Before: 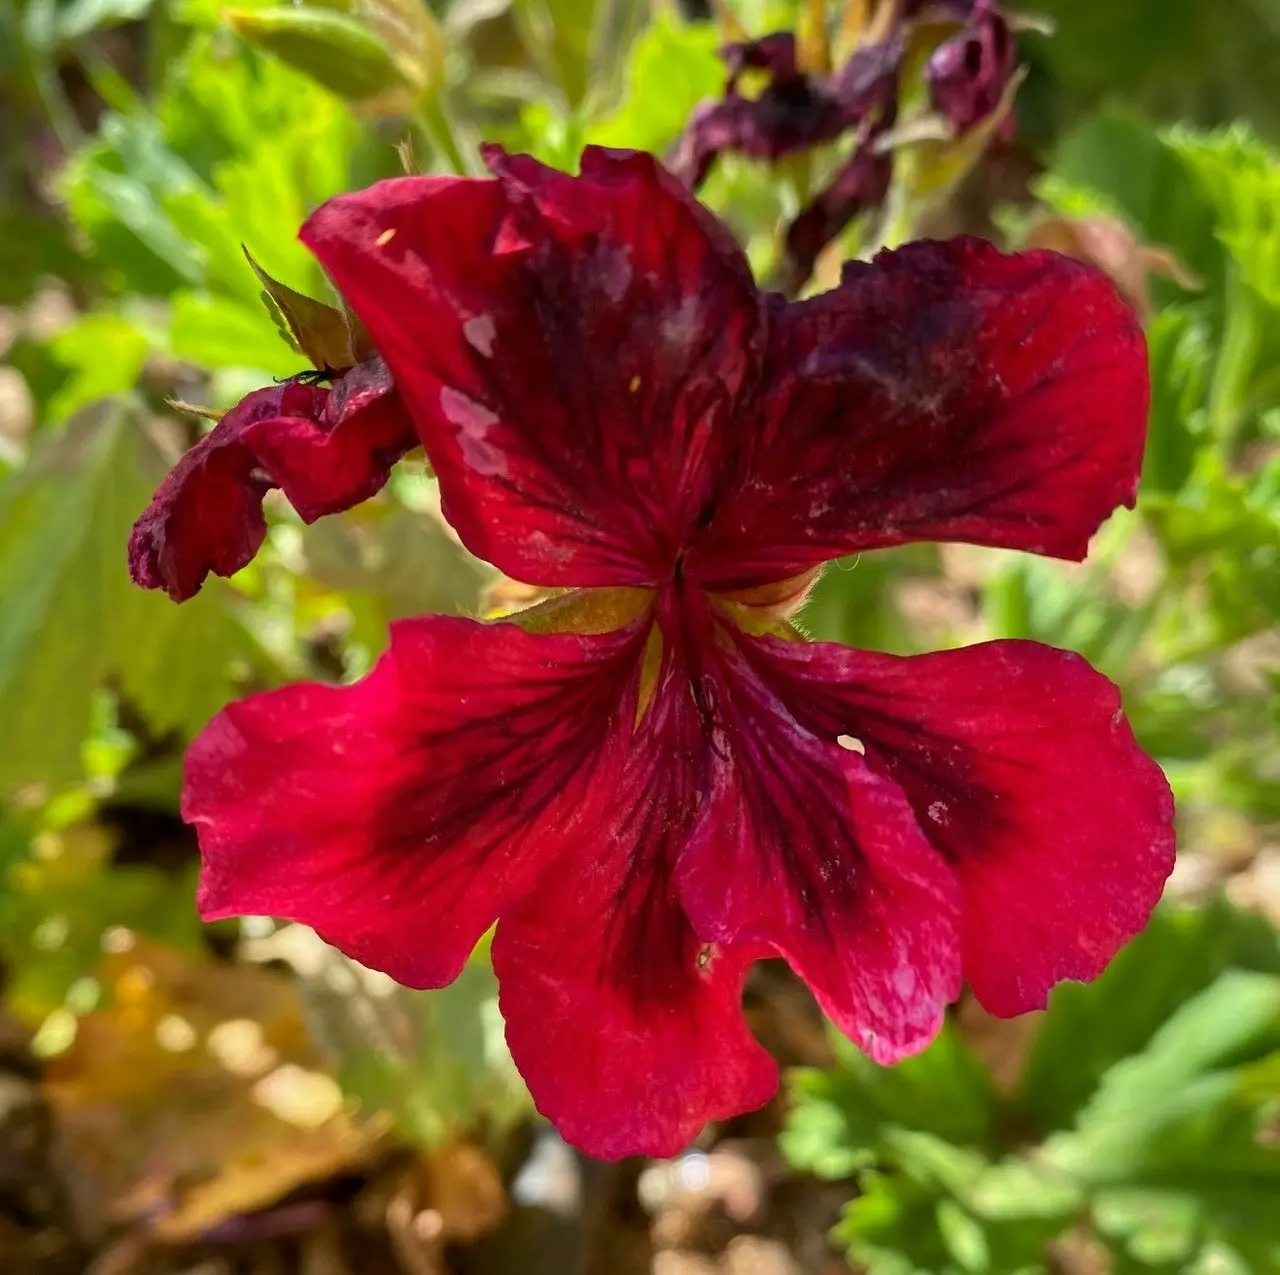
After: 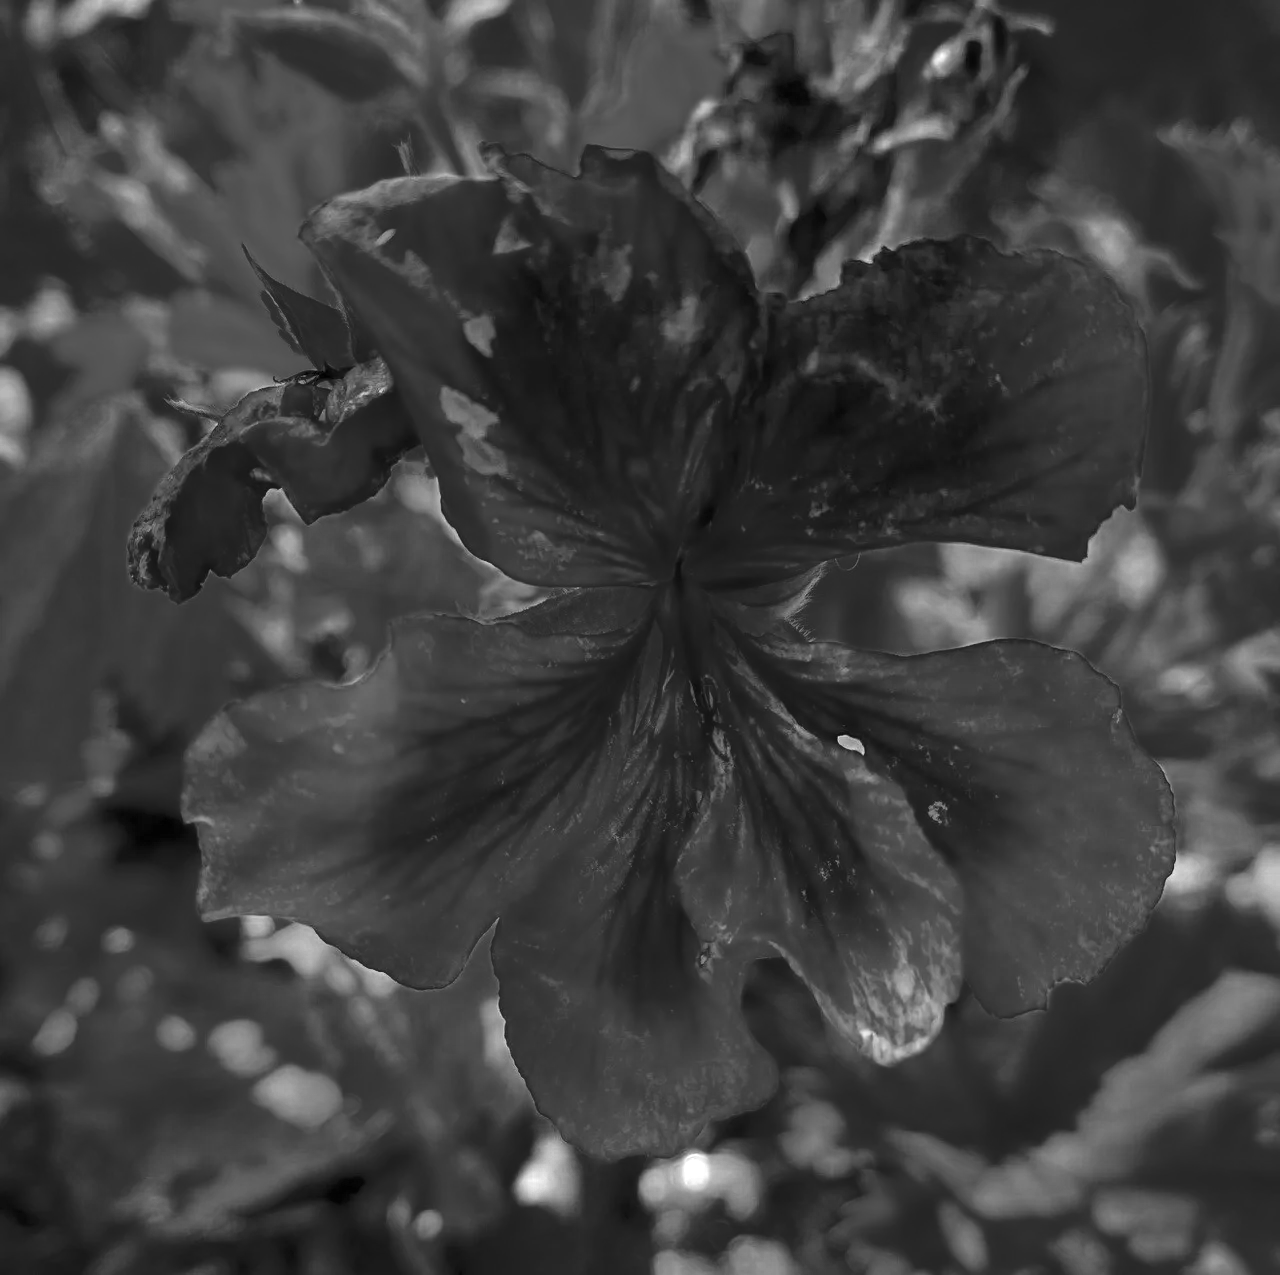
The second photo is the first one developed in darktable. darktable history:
color zones: curves: ch0 [(0.287, 0.048) (0.493, 0.484) (0.737, 0.816)]; ch1 [(0, 0) (0.143, 0) (0.286, 0) (0.429, 0) (0.571, 0) (0.714, 0) (0.857, 0)]
color balance rgb: perceptual saturation grading › global saturation 20%, perceptual saturation grading › highlights -50%, perceptual saturation grading › shadows 30%, perceptual brilliance grading › global brilliance 10%, perceptual brilliance grading › shadows 15%
exposure: exposure 0.2 EV, compensate highlight preservation false
